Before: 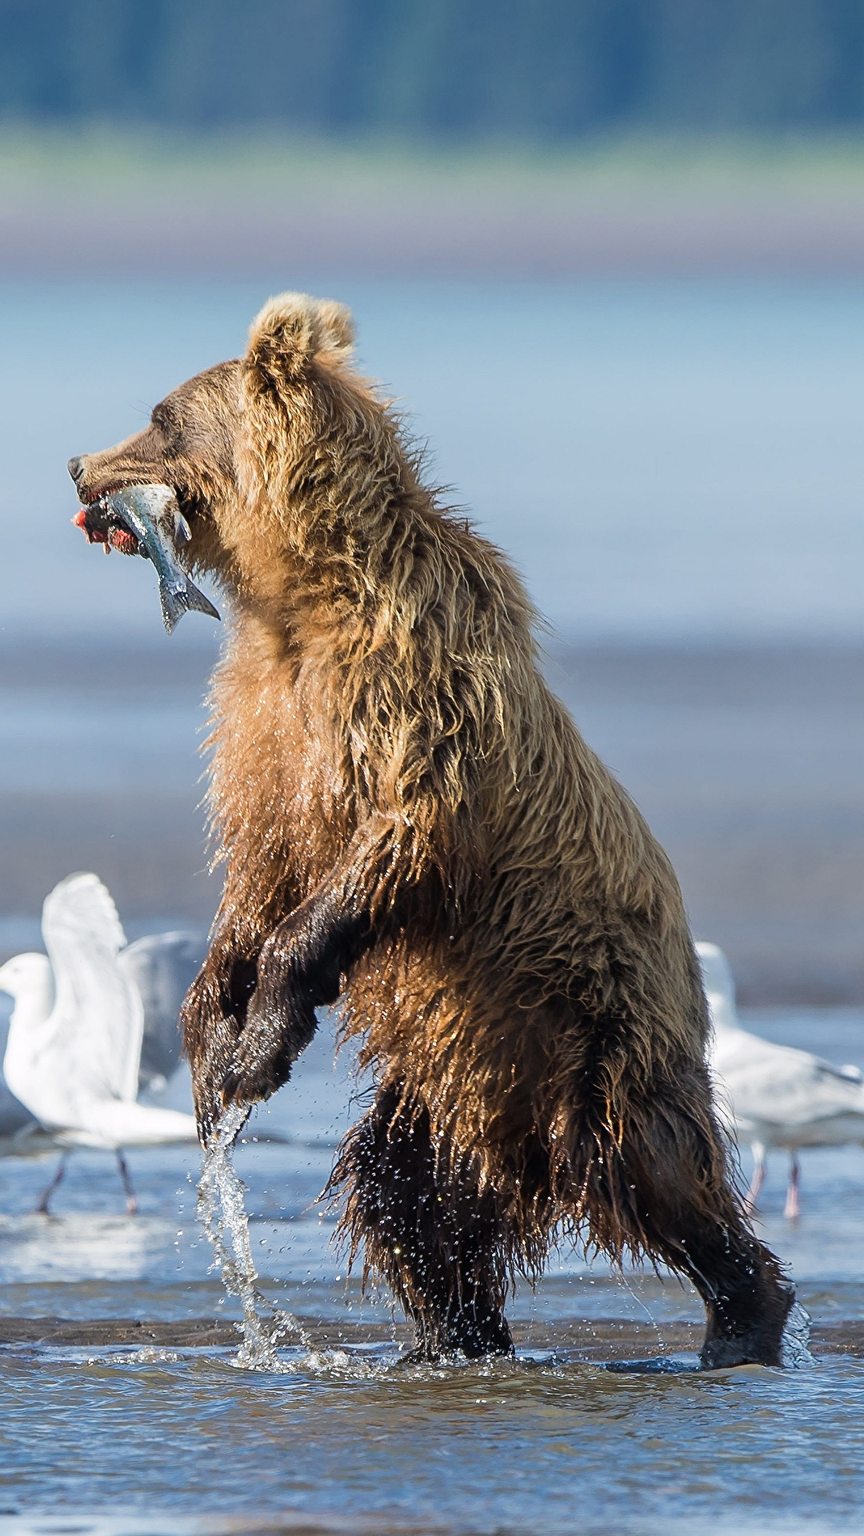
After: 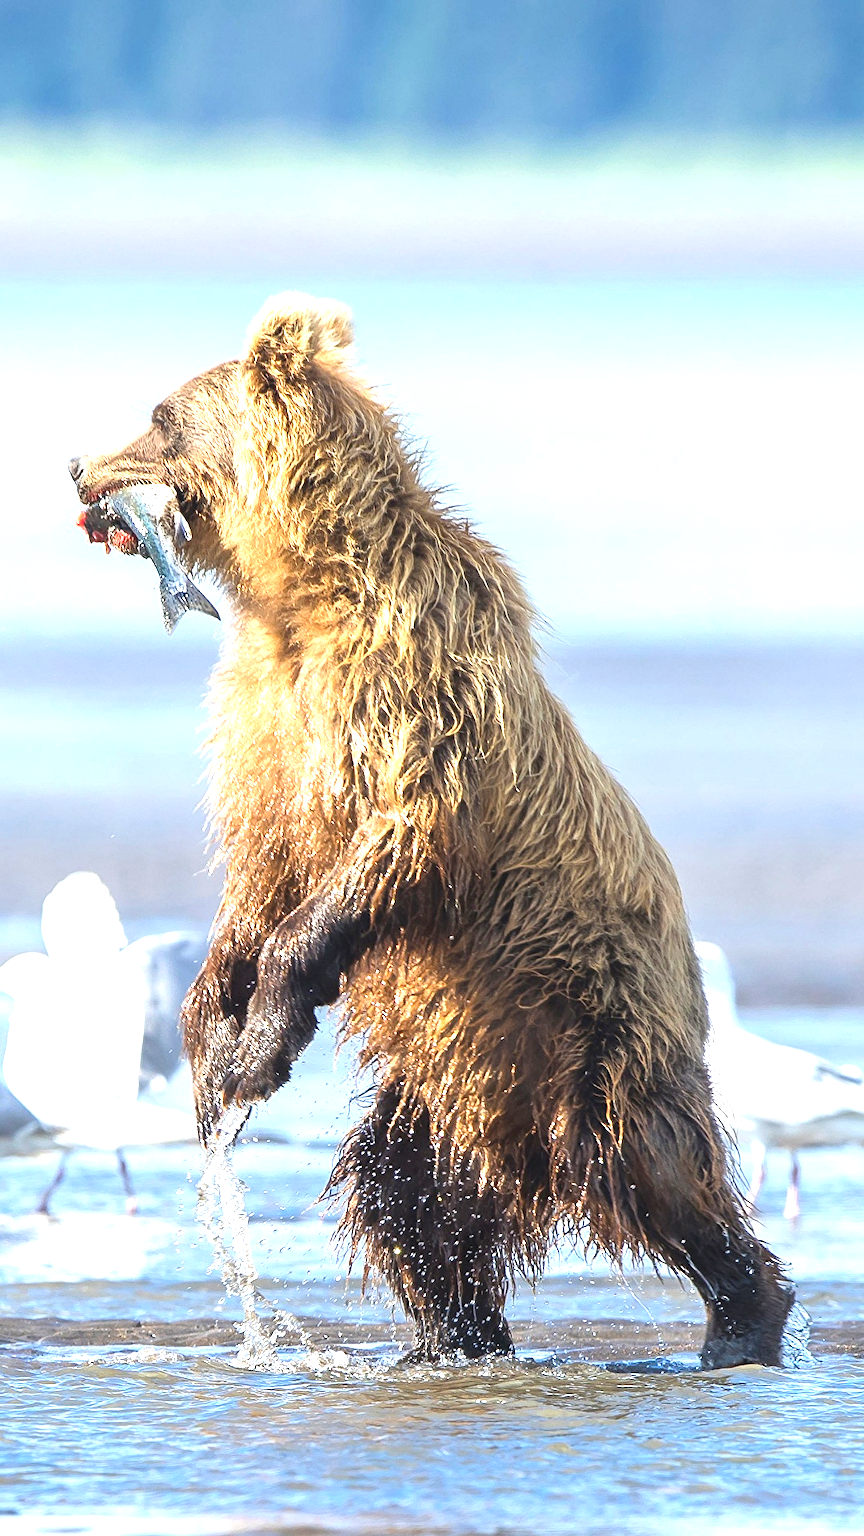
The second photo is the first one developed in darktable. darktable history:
tone curve: curves: ch0 [(0, 0.068) (1, 0.961)], color space Lab, independent channels, preserve colors none
exposure: black level correction 0, exposure 1.506 EV, compensate highlight preservation false
